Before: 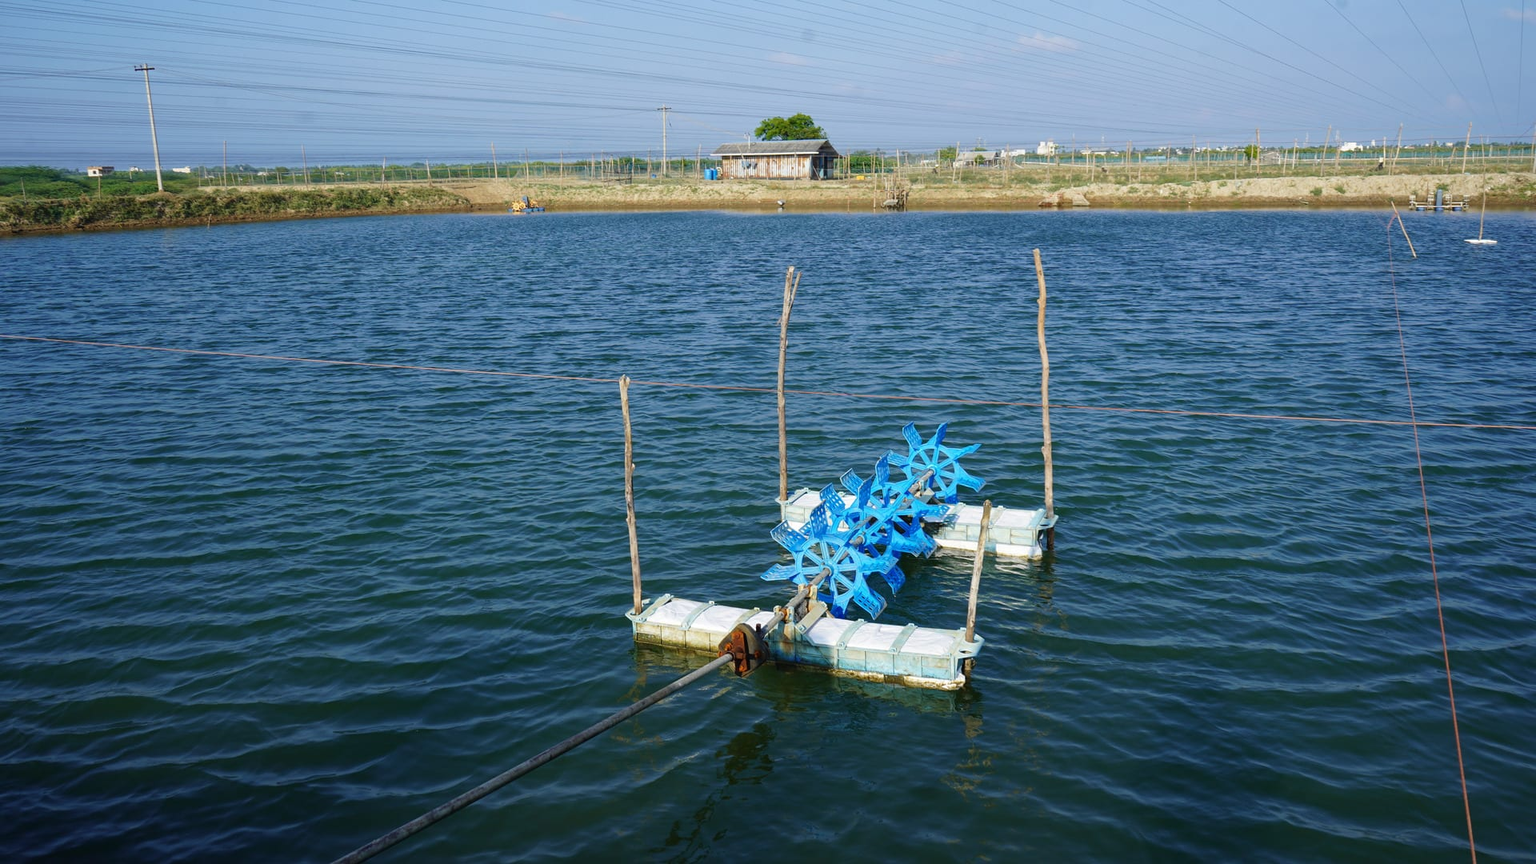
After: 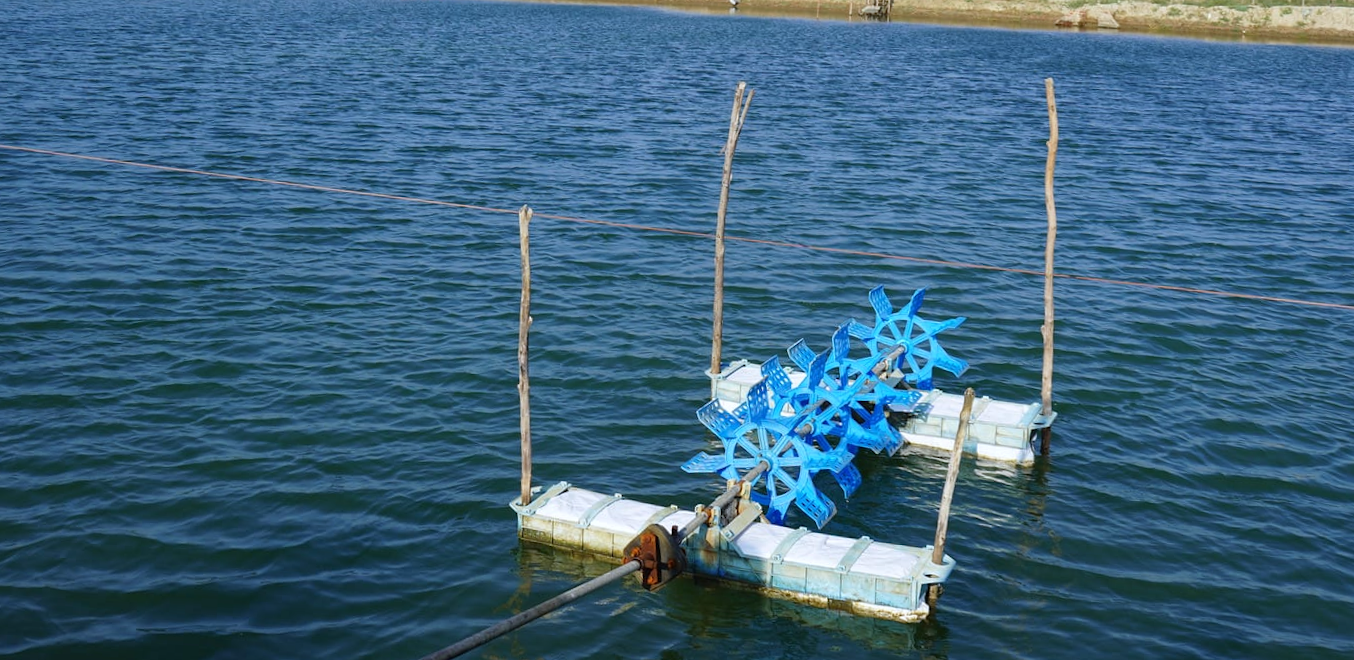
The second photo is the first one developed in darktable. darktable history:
white balance: red 0.976, blue 1.04
crop and rotate: angle -3.37°, left 9.79%, top 20.73%, right 12.42%, bottom 11.82%
